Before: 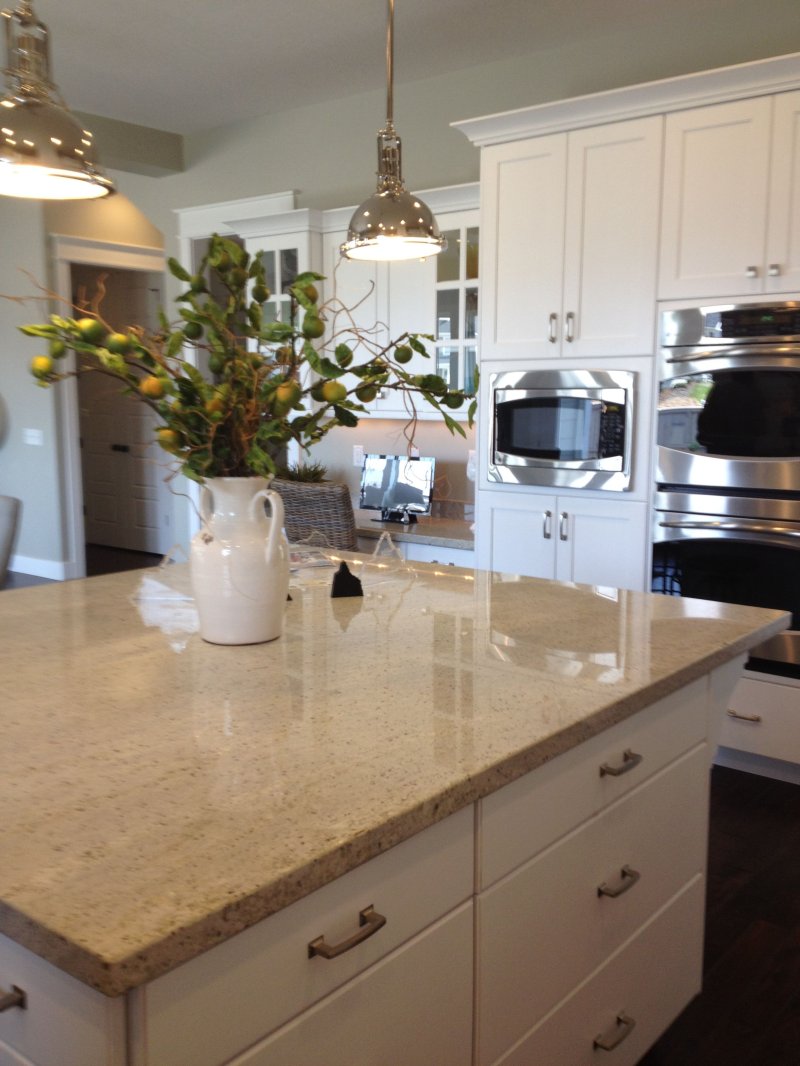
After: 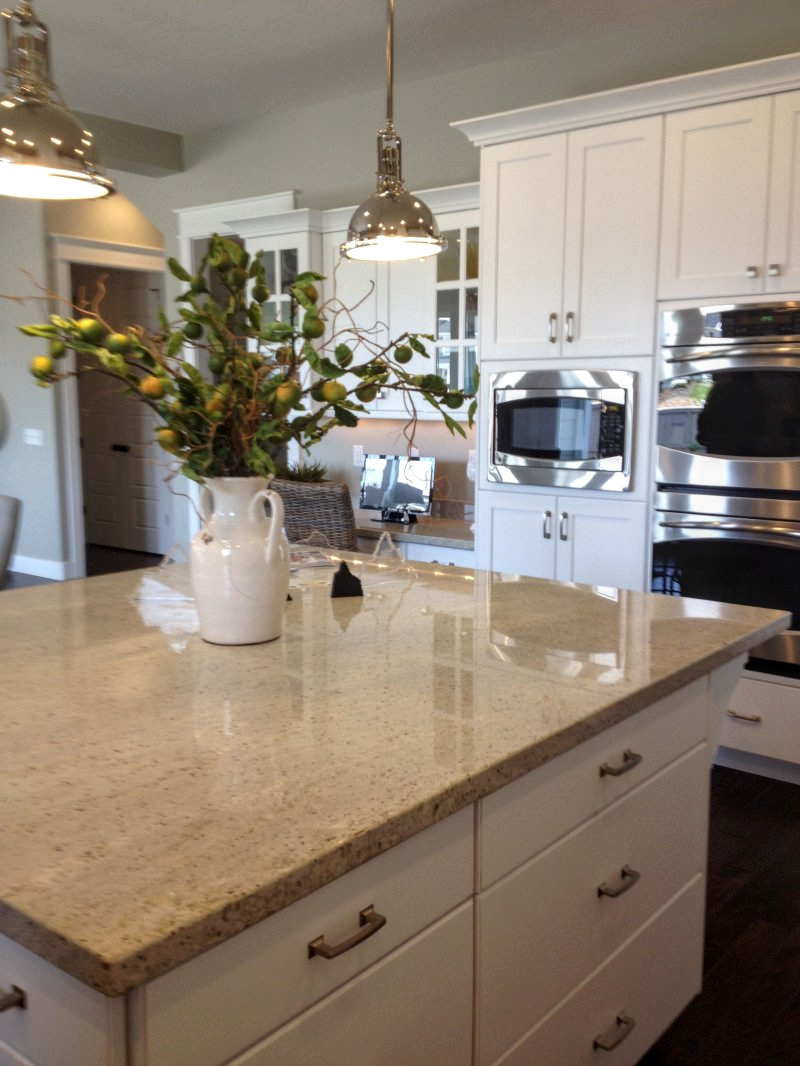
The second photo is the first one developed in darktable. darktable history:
rotate and perspective: automatic cropping original format, crop left 0, crop top 0
local contrast: on, module defaults
